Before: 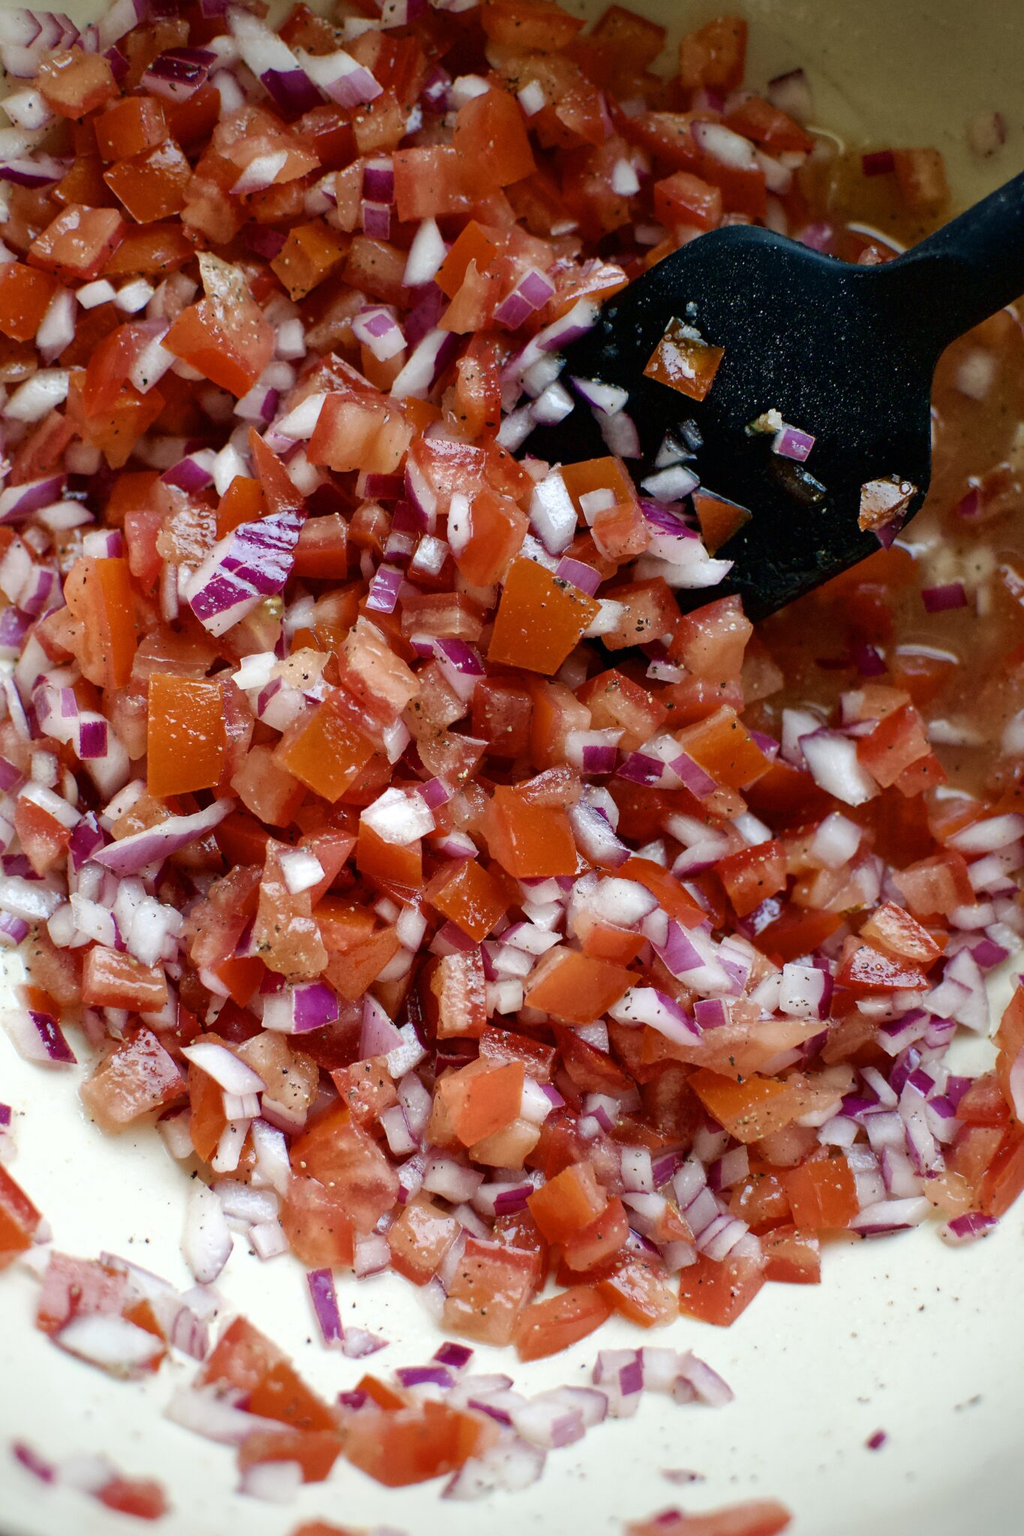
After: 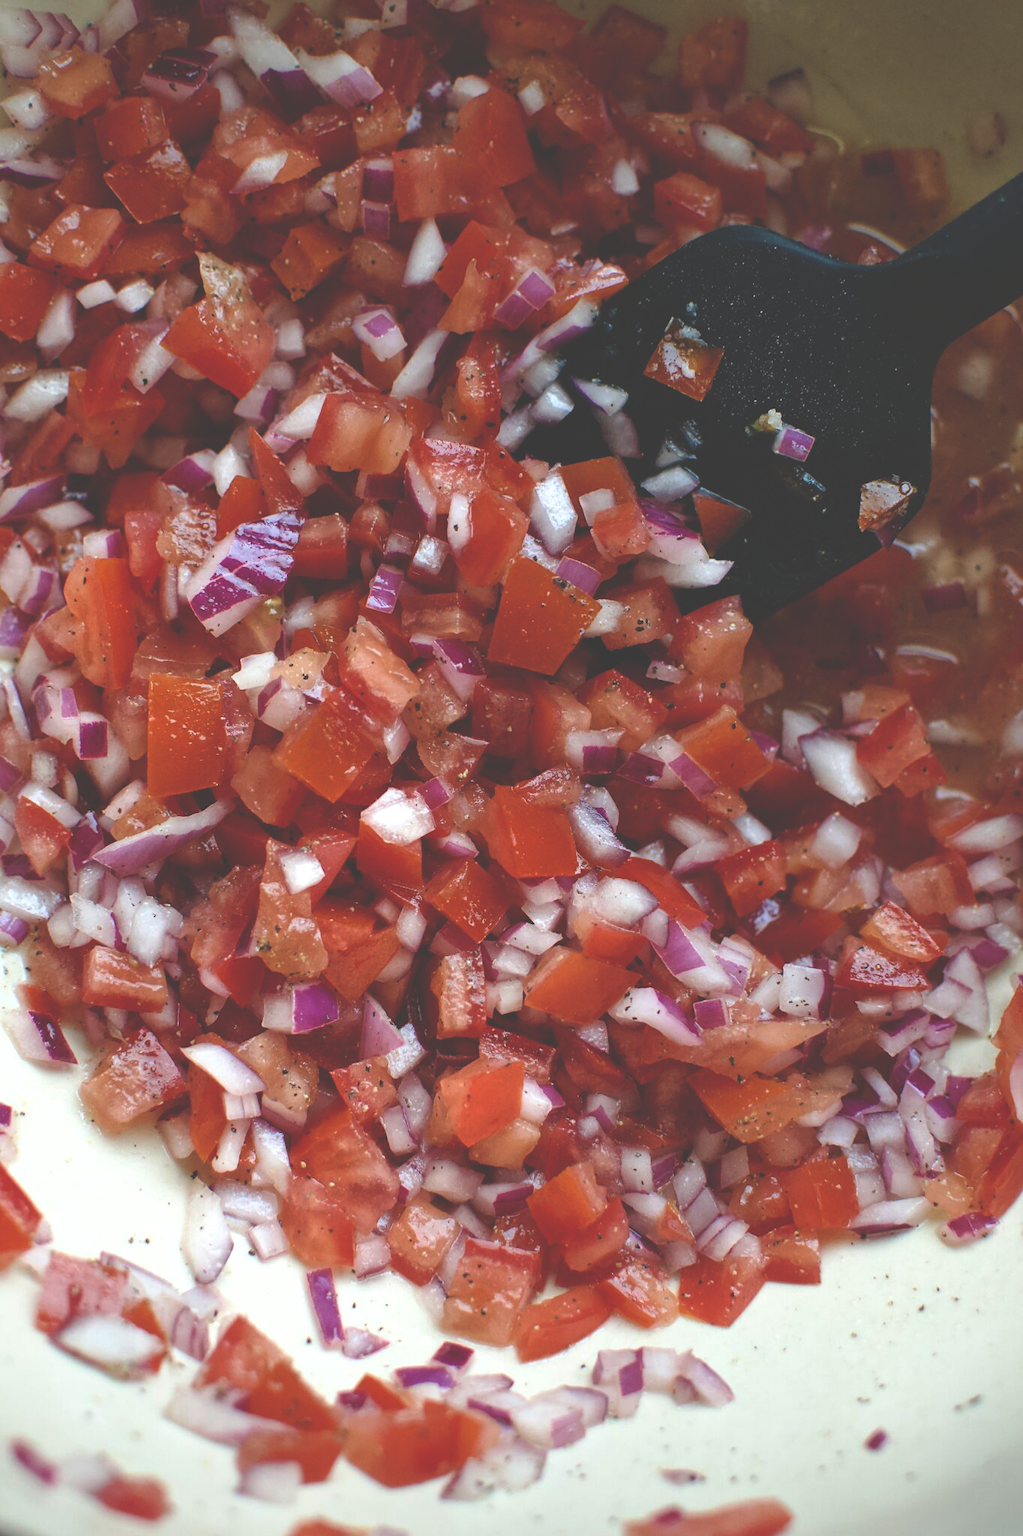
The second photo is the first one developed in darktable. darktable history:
exposure: black level correction -0.041, exposure 0.064 EV, compensate highlight preservation false
rgb curve: curves: ch0 [(0, 0.186) (0.314, 0.284) (0.775, 0.708) (1, 1)], compensate middle gray true, preserve colors none
